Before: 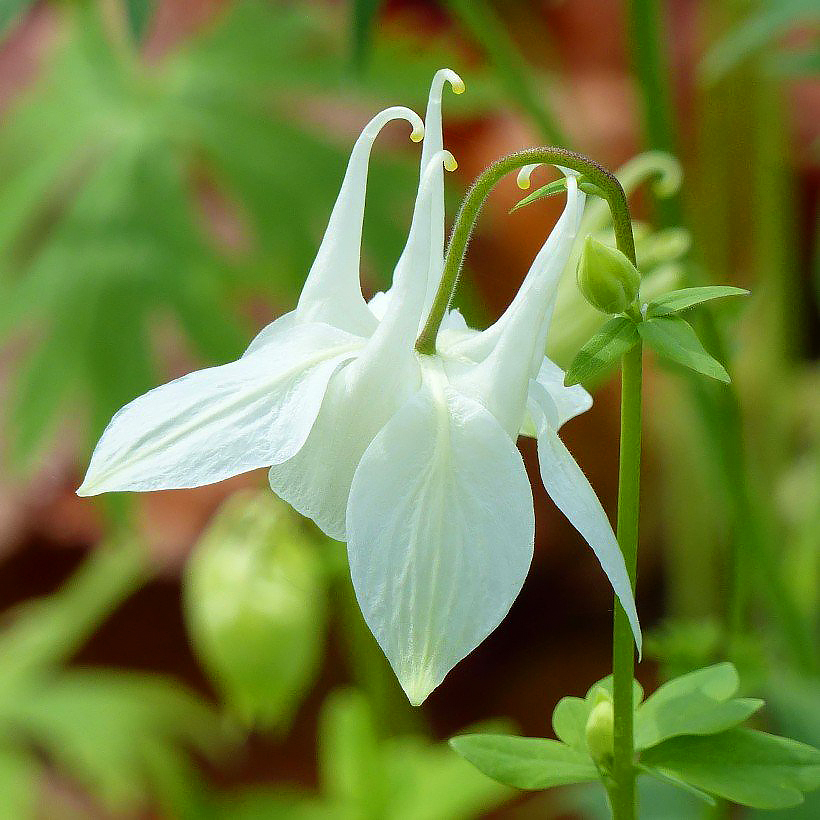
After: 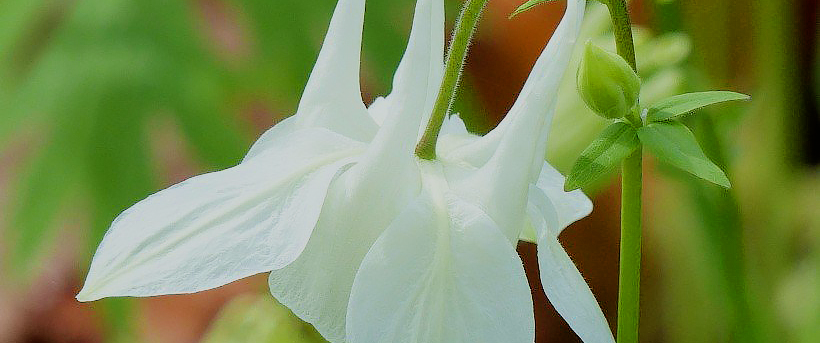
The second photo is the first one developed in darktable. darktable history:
crop and rotate: top 23.84%, bottom 34.294%
filmic rgb: black relative exposure -7.65 EV, white relative exposure 4.56 EV, hardness 3.61
